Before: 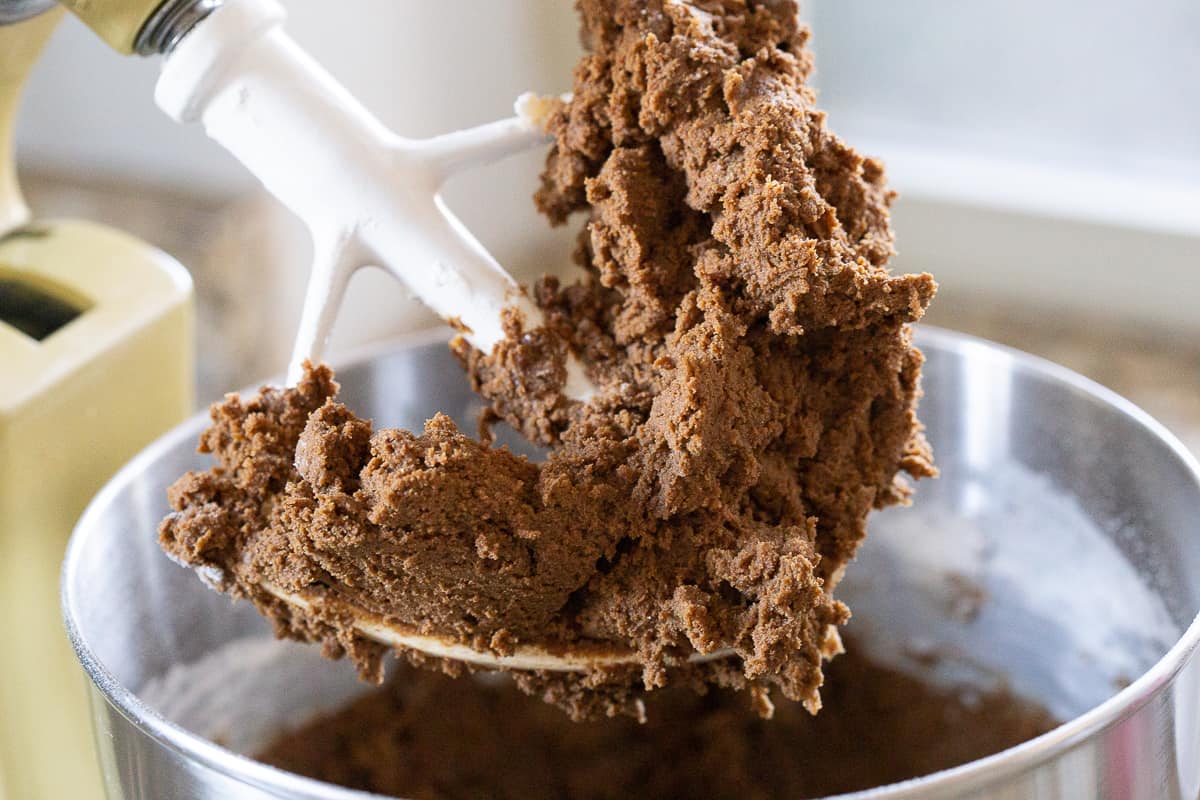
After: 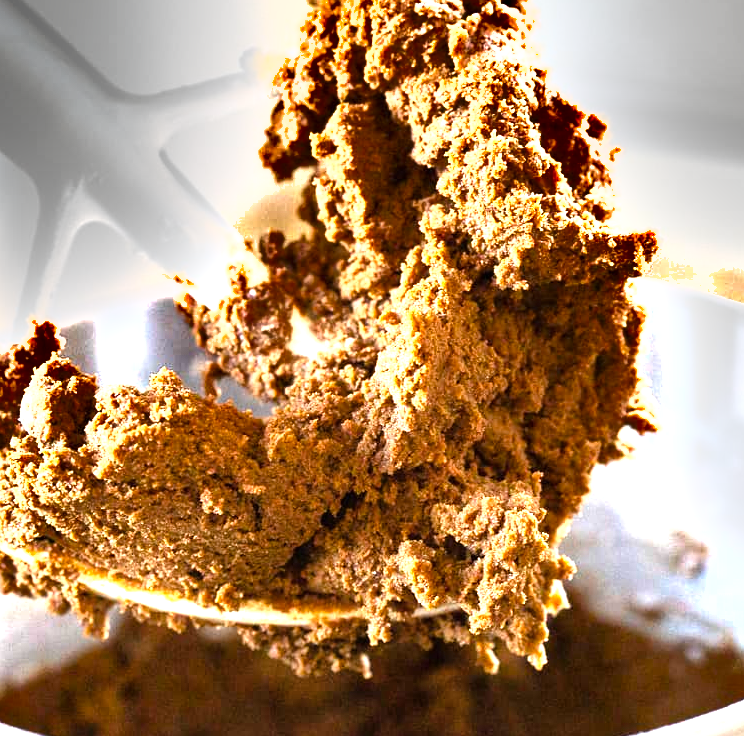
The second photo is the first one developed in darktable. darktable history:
shadows and highlights: soften with gaussian
exposure: black level correction 0, exposure 1.097 EV, compensate highlight preservation false
tone equalizer: -8 EV -0.728 EV, -7 EV -0.699 EV, -6 EV -0.564 EV, -5 EV -0.373 EV, -3 EV 0.368 EV, -2 EV 0.6 EV, -1 EV 0.679 EV, +0 EV 0.733 EV
crop and rotate: left 22.987%, top 5.645%, right 15.005%, bottom 2.291%
color balance rgb: perceptual saturation grading › global saturation 25.576%
